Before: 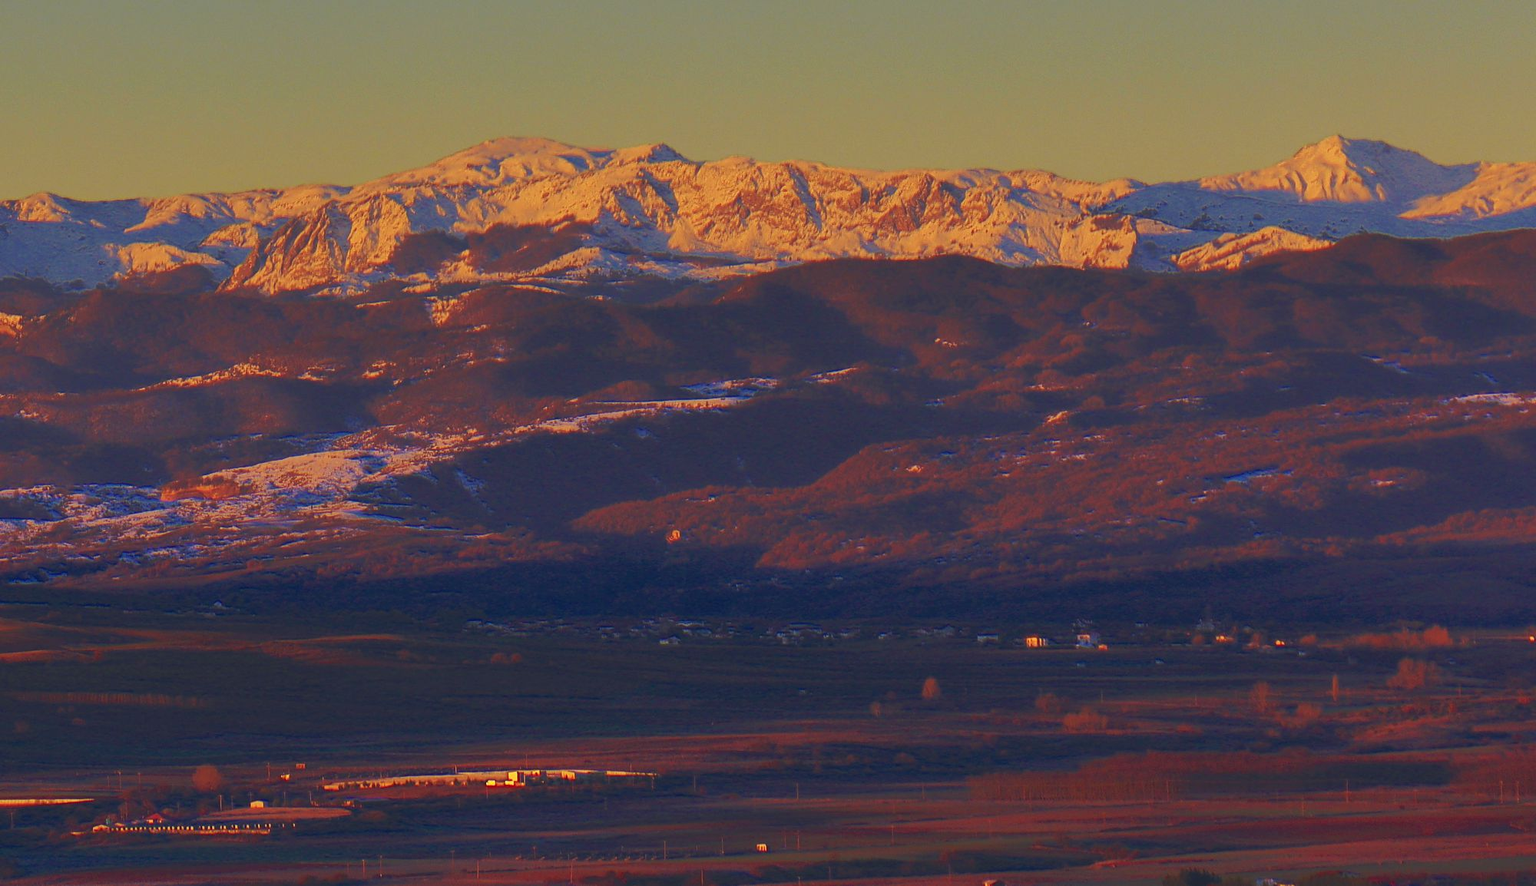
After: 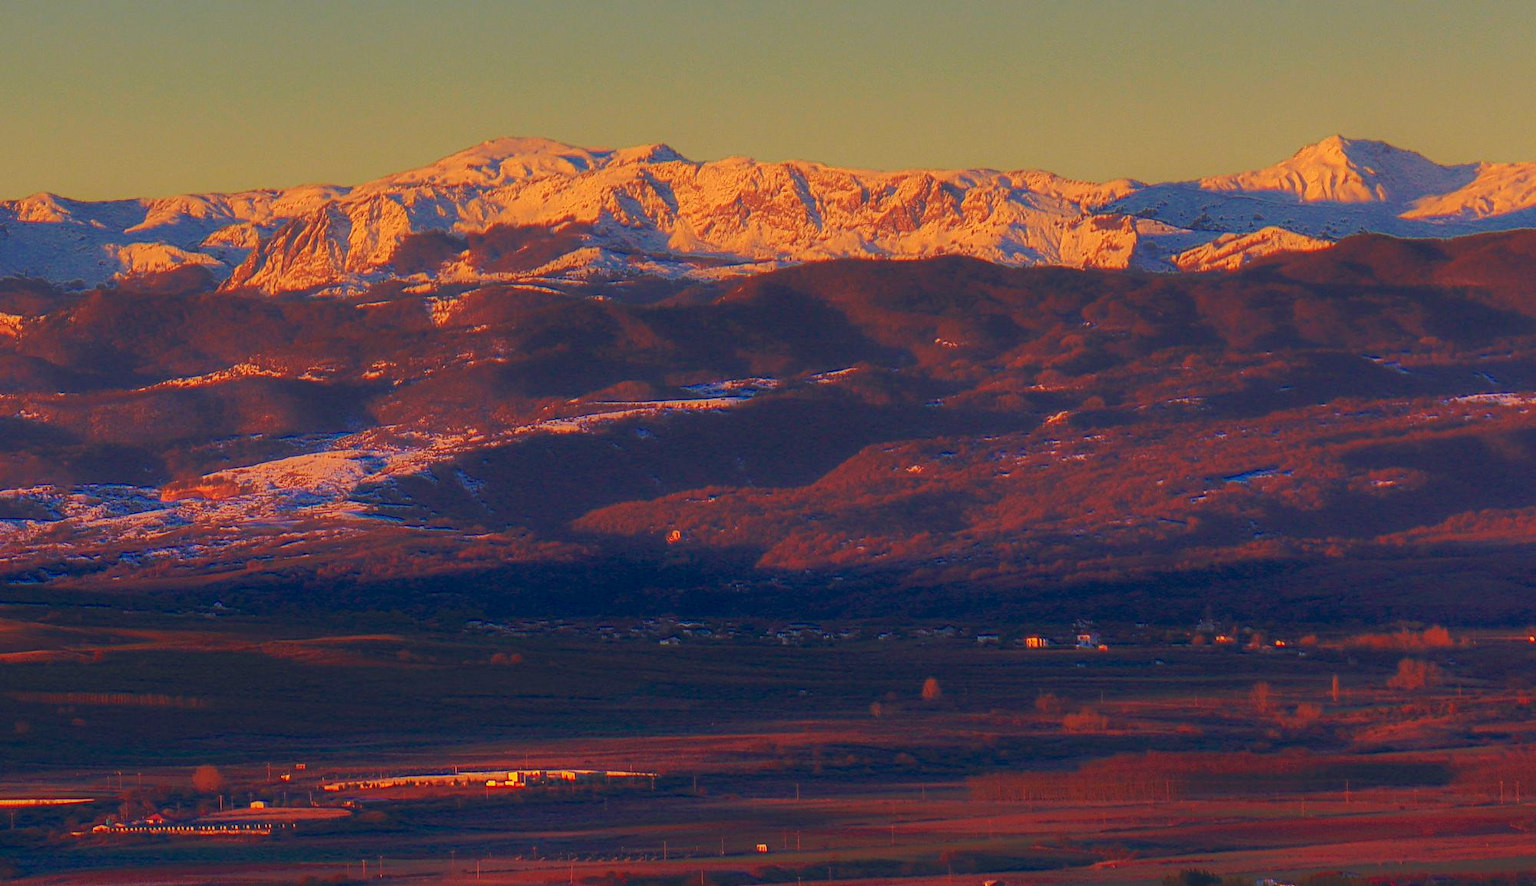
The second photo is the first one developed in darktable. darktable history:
local contrast: on, module defaults
contrast equalizer: y [[0.5, 0.486, 0.447, 0.446, 0.489, 0.5], [0.5 ×6], [0.5 ×6], [0 ×6], [0 ×6]]
